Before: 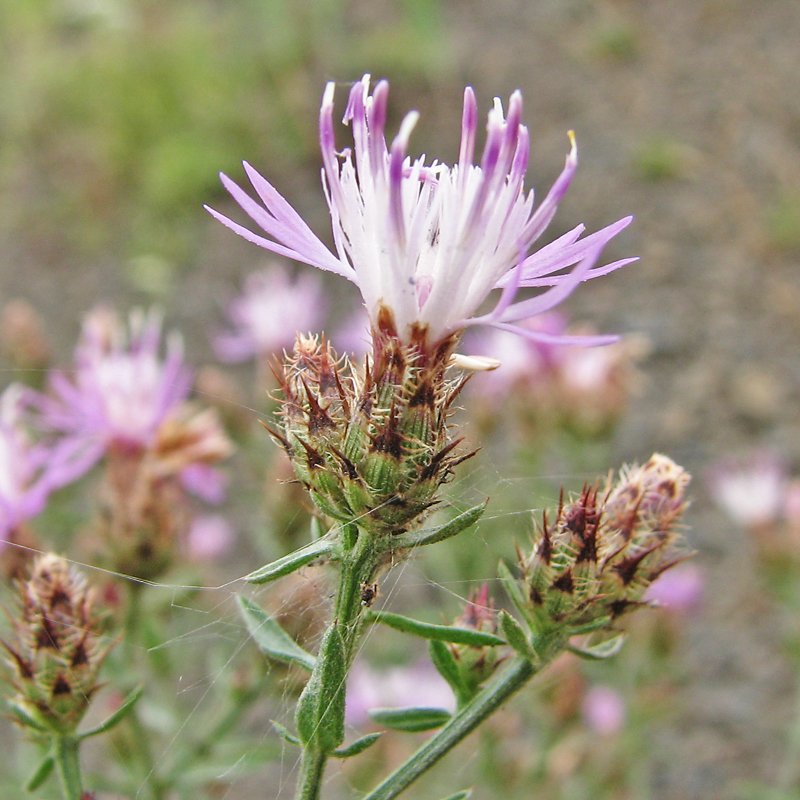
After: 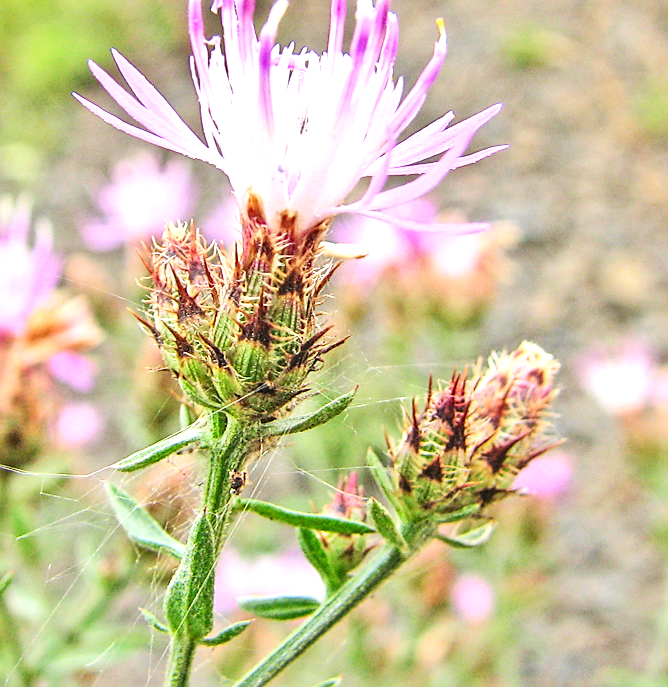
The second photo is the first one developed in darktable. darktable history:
contrast brightness saturation: contrast 0.236, brightness 0.245, saturation 0.384
local contrast: detail 130%
sharpen: on, module defaults
tone equalizer: edges refinement/feathering 500, mask exposure compensation -1.57 EV, preserve details no
crop: left 16.421%, top 14.097%
exposure: exposure 0.494 EV, compensate highlight preservation false
